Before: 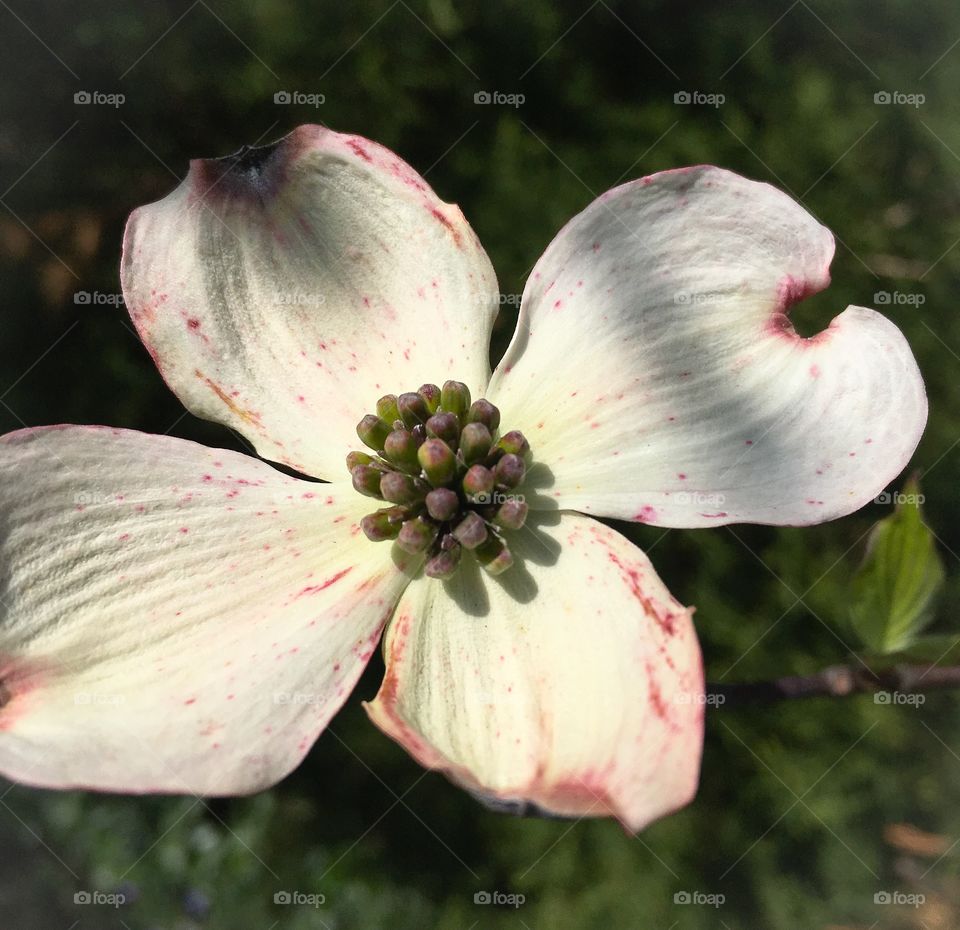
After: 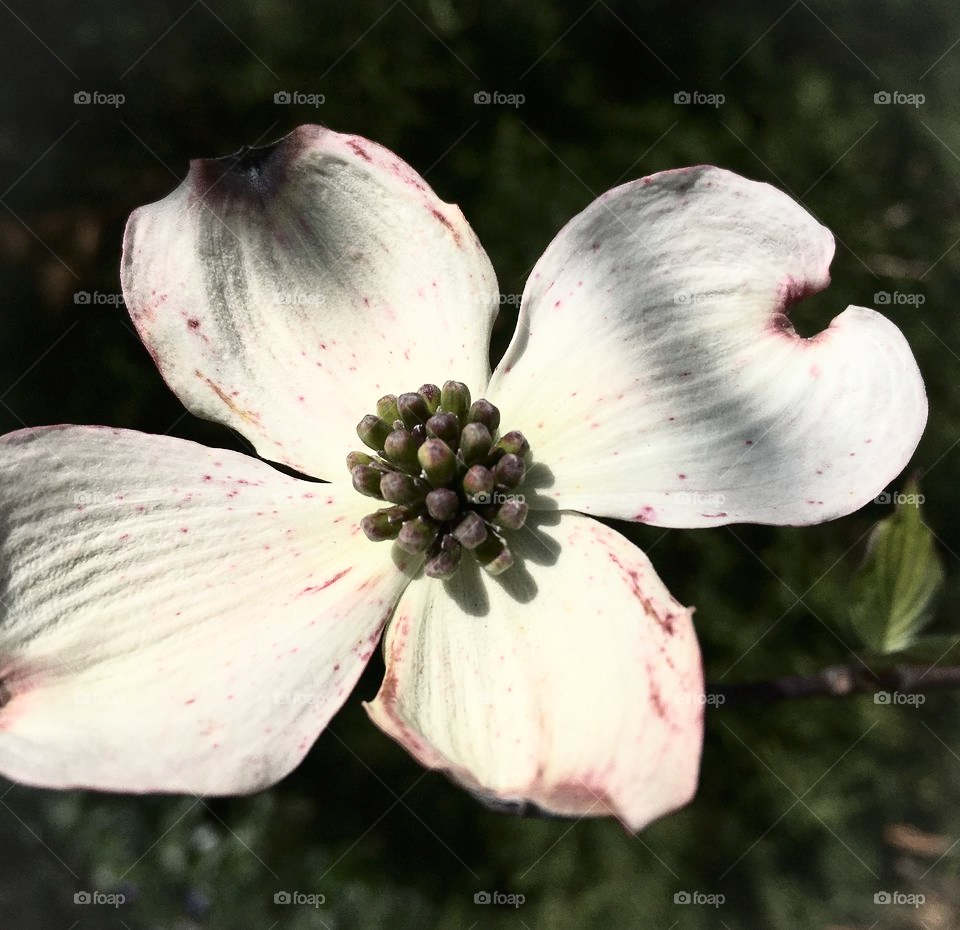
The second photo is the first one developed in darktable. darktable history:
contrast brightness saturation: contrast 0.25, saturation -0.32
